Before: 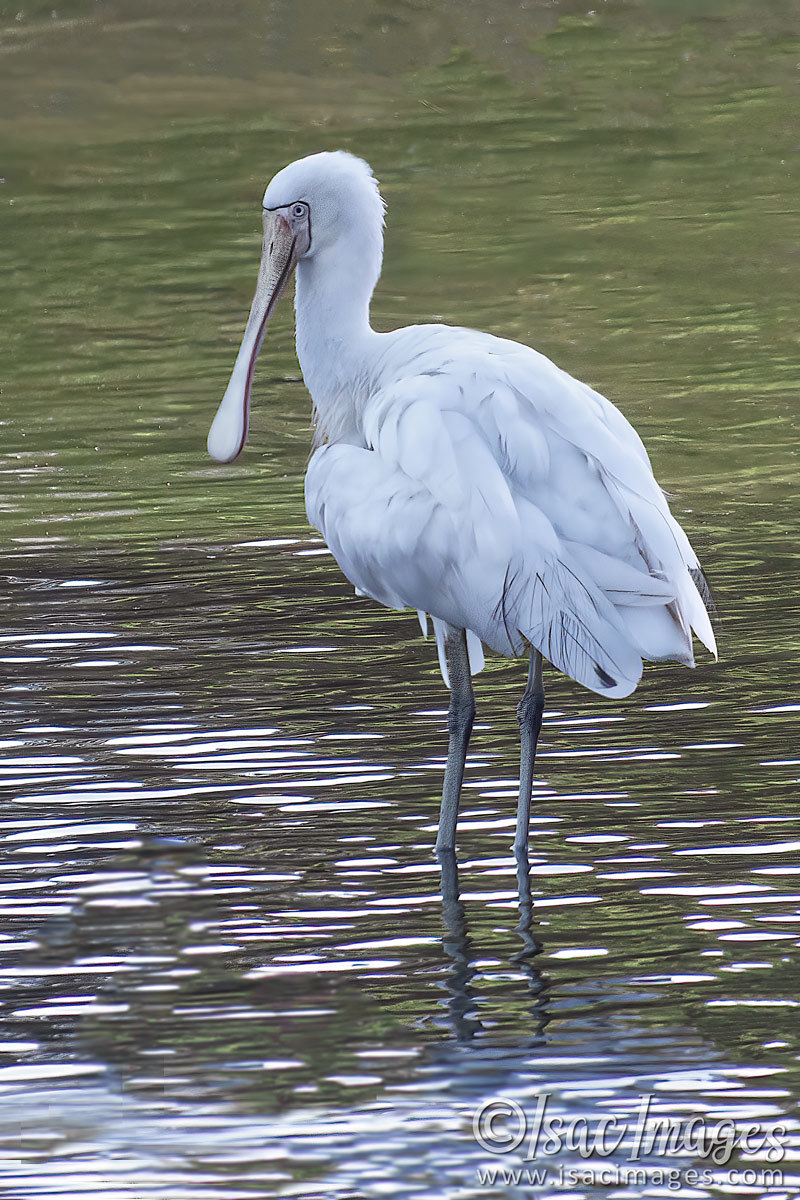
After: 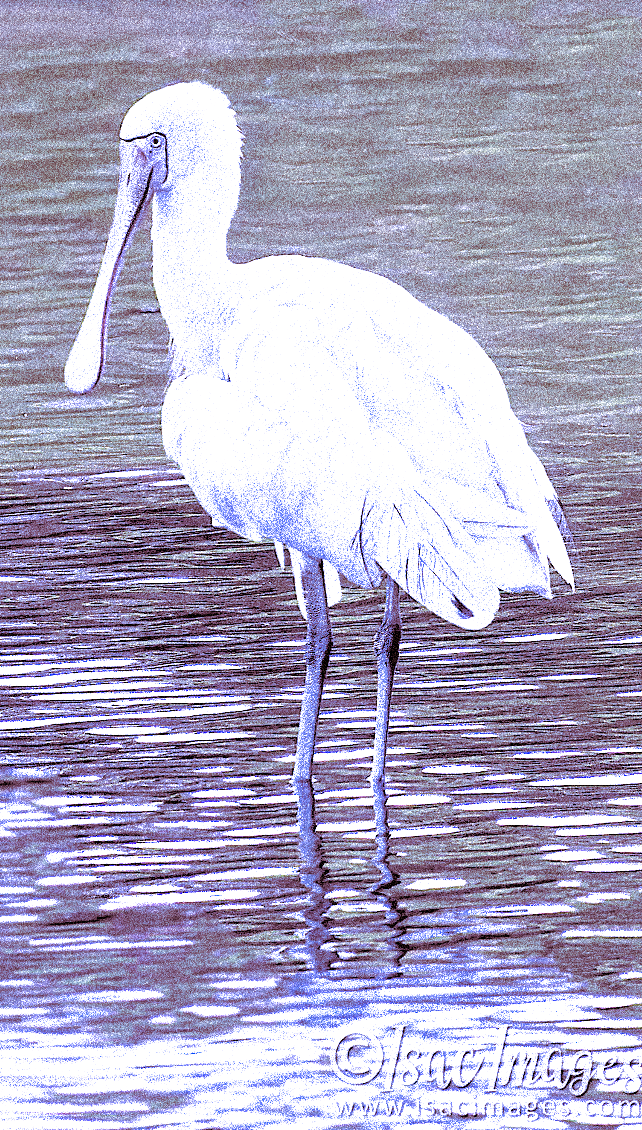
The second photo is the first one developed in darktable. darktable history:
grain: coarseness 3.75 ISO, strength 100%, mid-tones bias 0%
crop and rotate: left 17.959%, top 5.771%, right 1.742%
split-toning: on, module defaults
global tonemap: drago (1, 100), detail 1
rgb levels: levels [[0.027, 0.429, 0.996], [0, 0.5, 1], [0, 0.5, 1]]
white balance: red 0.98, blue 1.61
